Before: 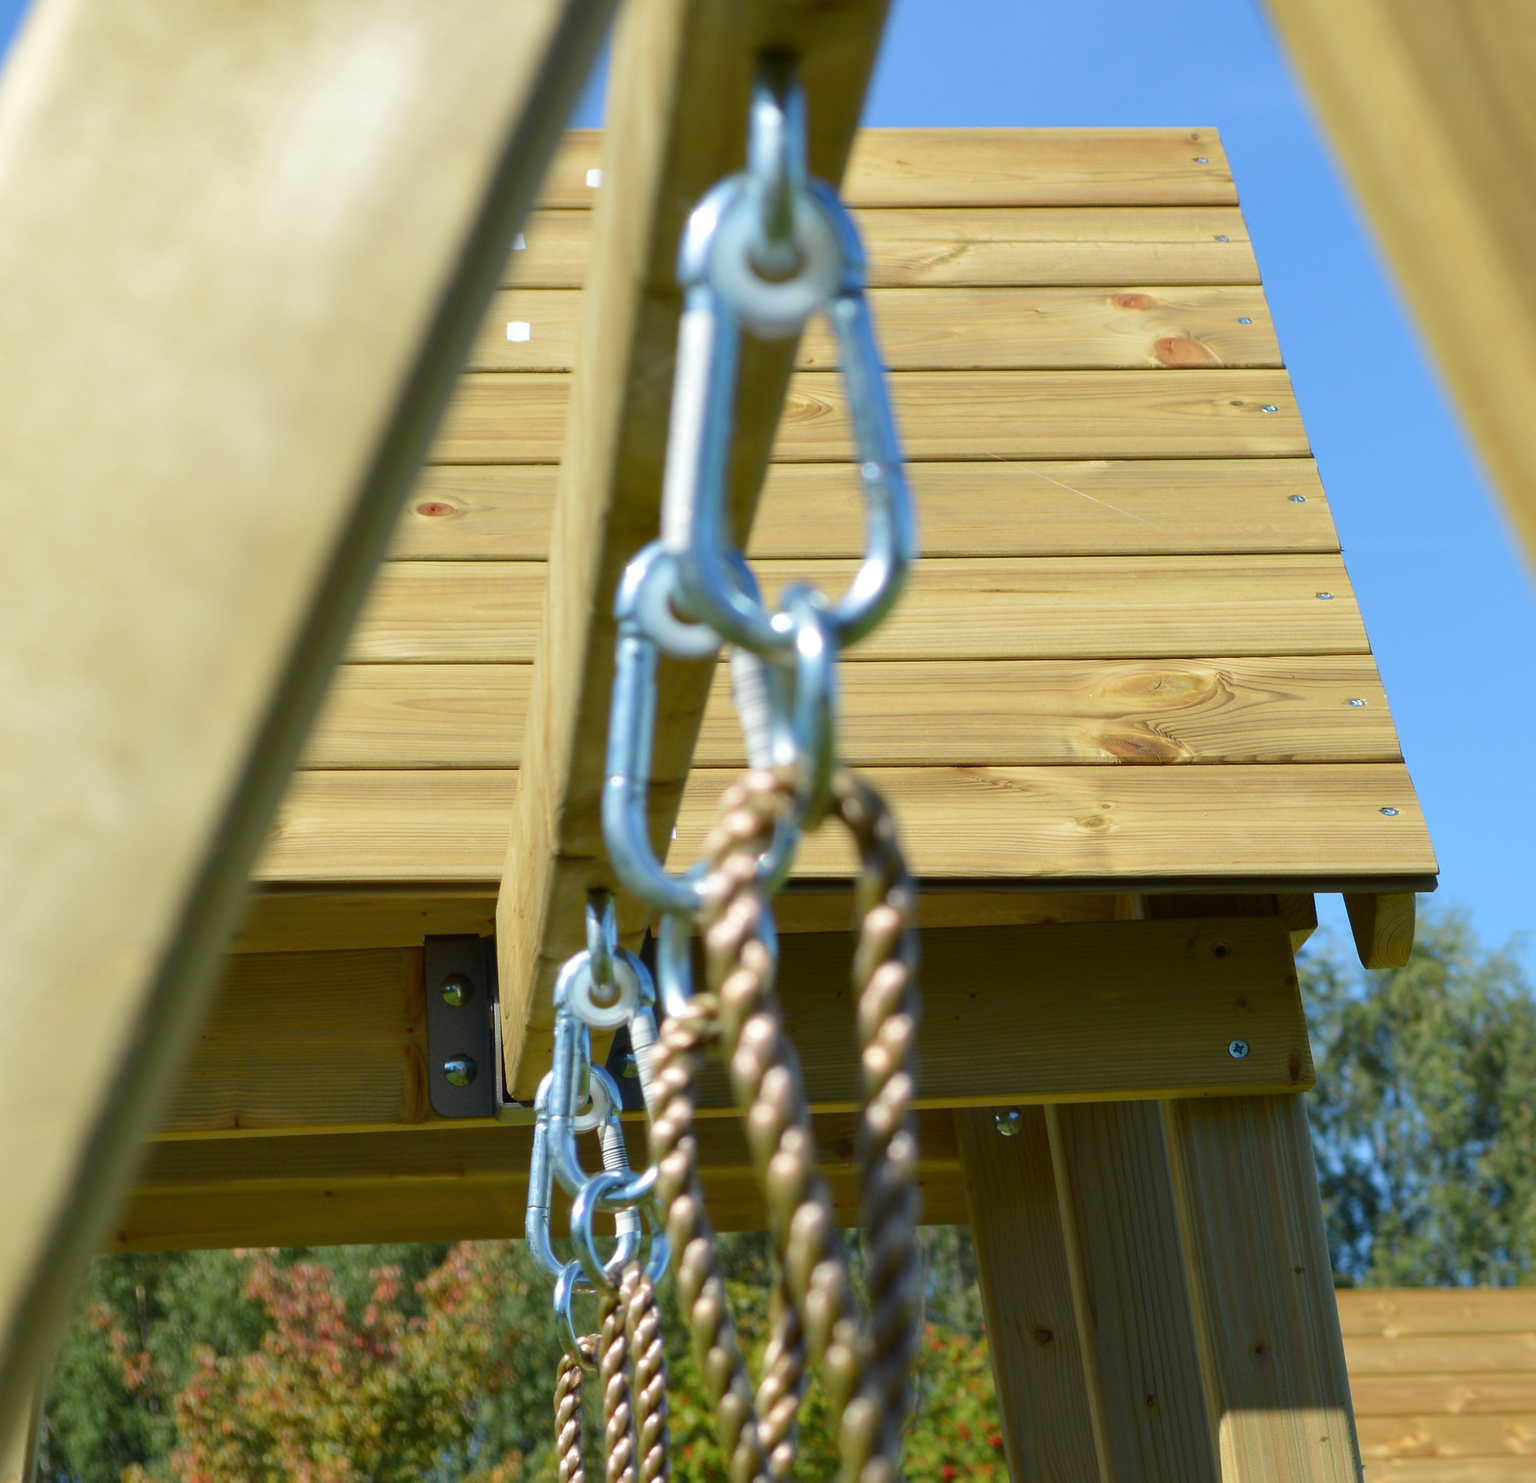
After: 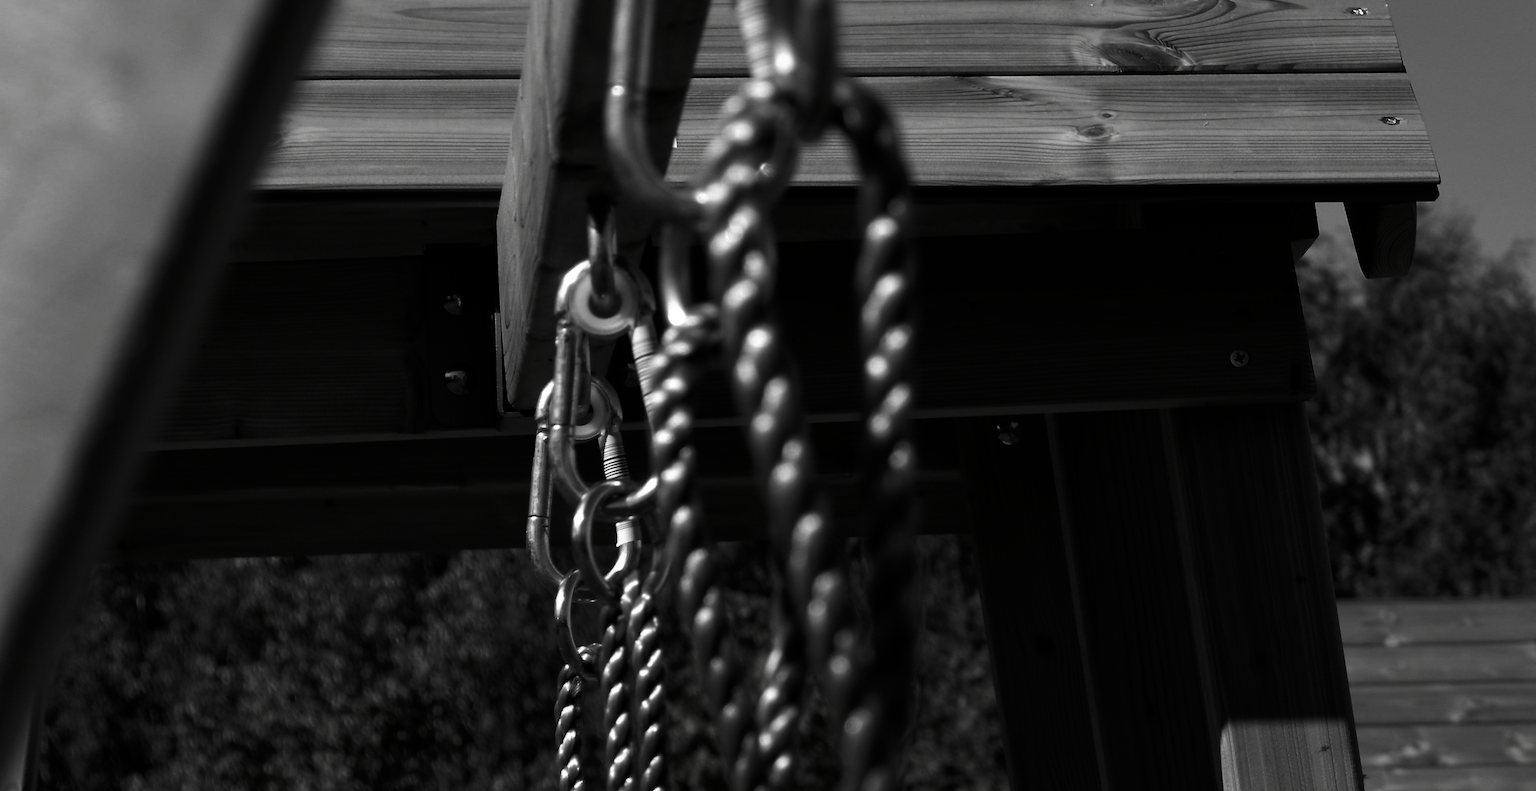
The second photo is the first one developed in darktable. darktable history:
contrast brightness saturation: contrast 0.021, brightness -0.985, saturation -0.995
crop and rotate: top 46.632%, right 0.055%
